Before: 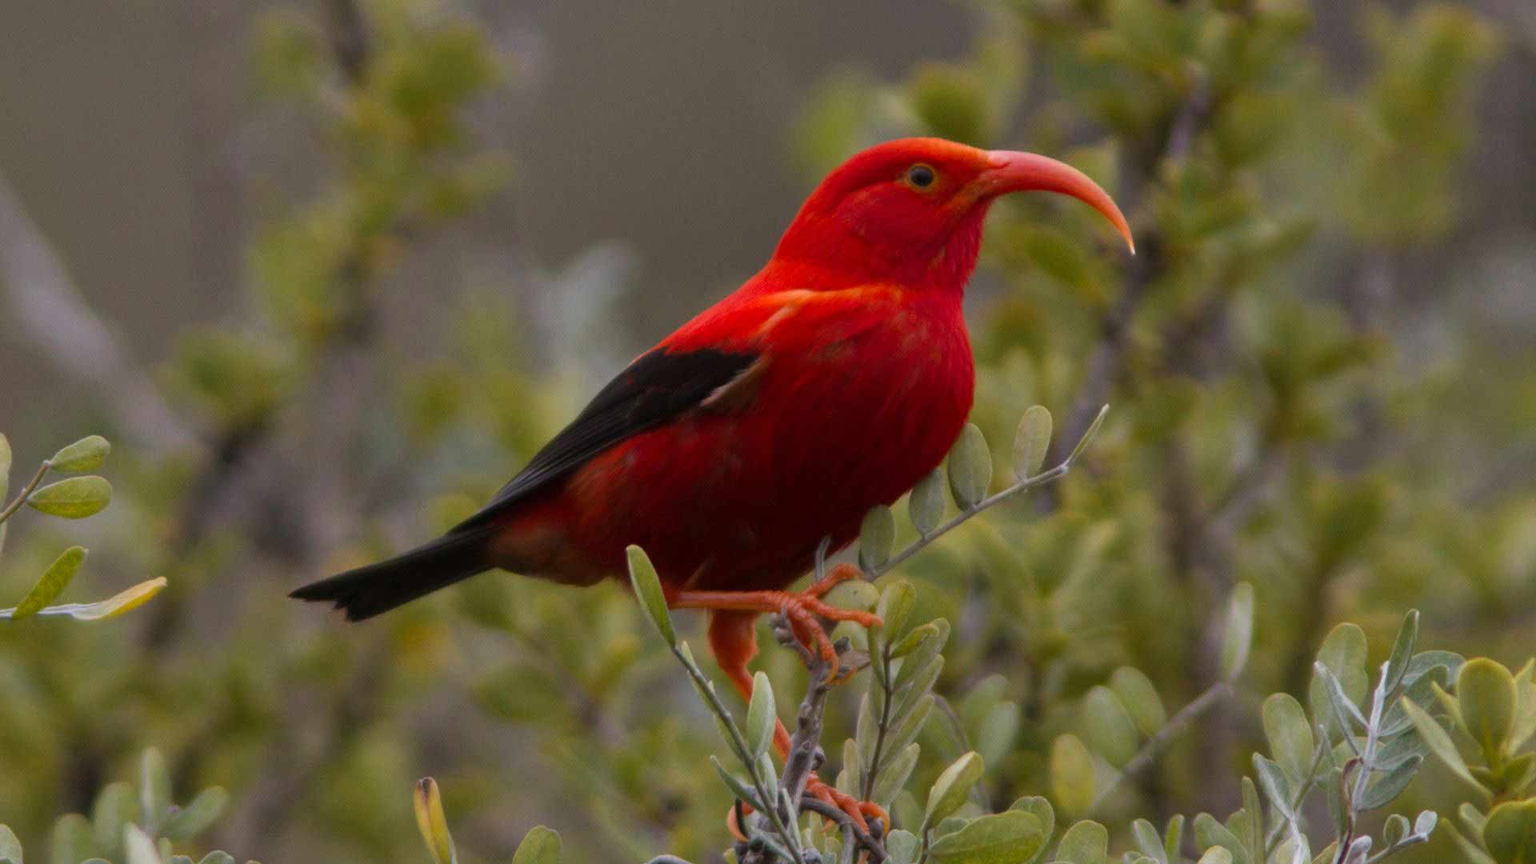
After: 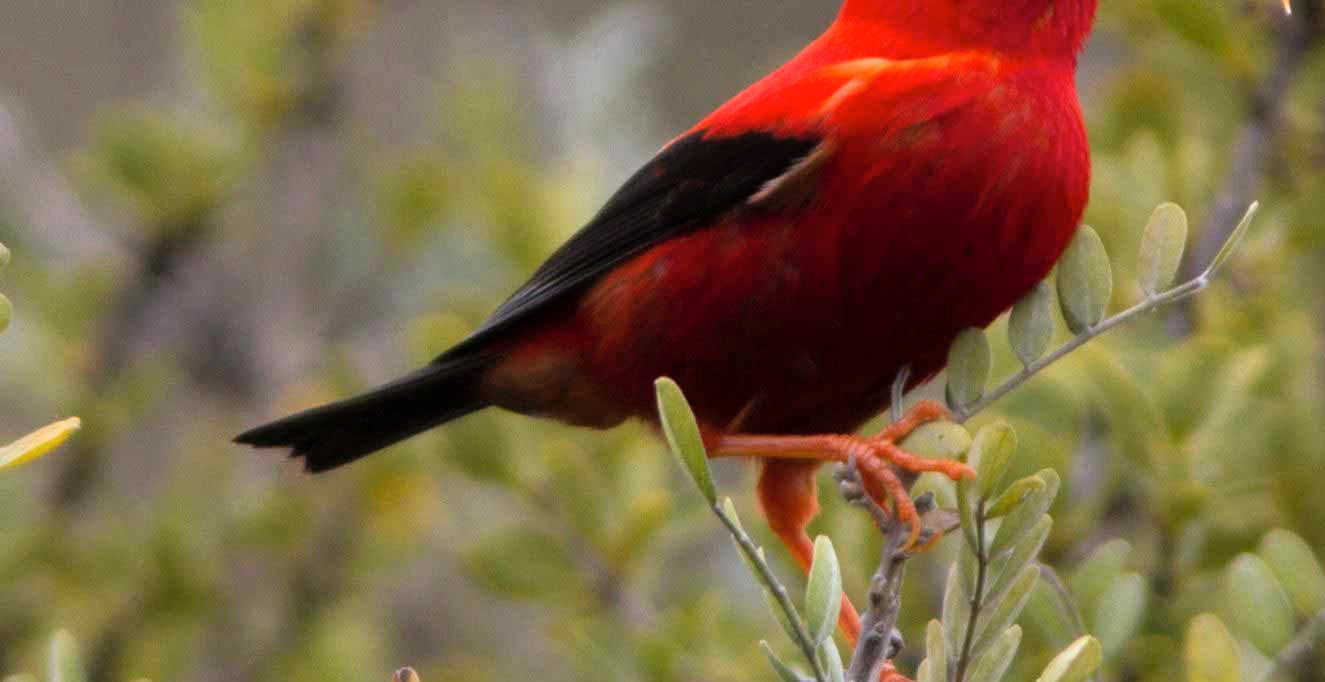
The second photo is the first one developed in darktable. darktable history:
contrast brightness saturation: contrast 0.047, brightness 0.069, saturation 0.01
exposure: black level correction 0.002, compensate highlight preservation false
shadows and highlights: shadows 4.73, shadows color adjustment 99.14%, highlights color adjustment 0.617%, soften with gaussian
tone equalizer: -8 EV -0.781 EV, -7 EV -0.734 EV, -6 EV -0.603 EV, -5 EV -0.394 EV, -3 EV 0.373 EV, -2 EV 0.6 EV, -1 EV 0.676 EV, +0 EV 0.747 EV
crop: left 6.701%, top 28.164%, right 24.26%, bottom 8.597%
